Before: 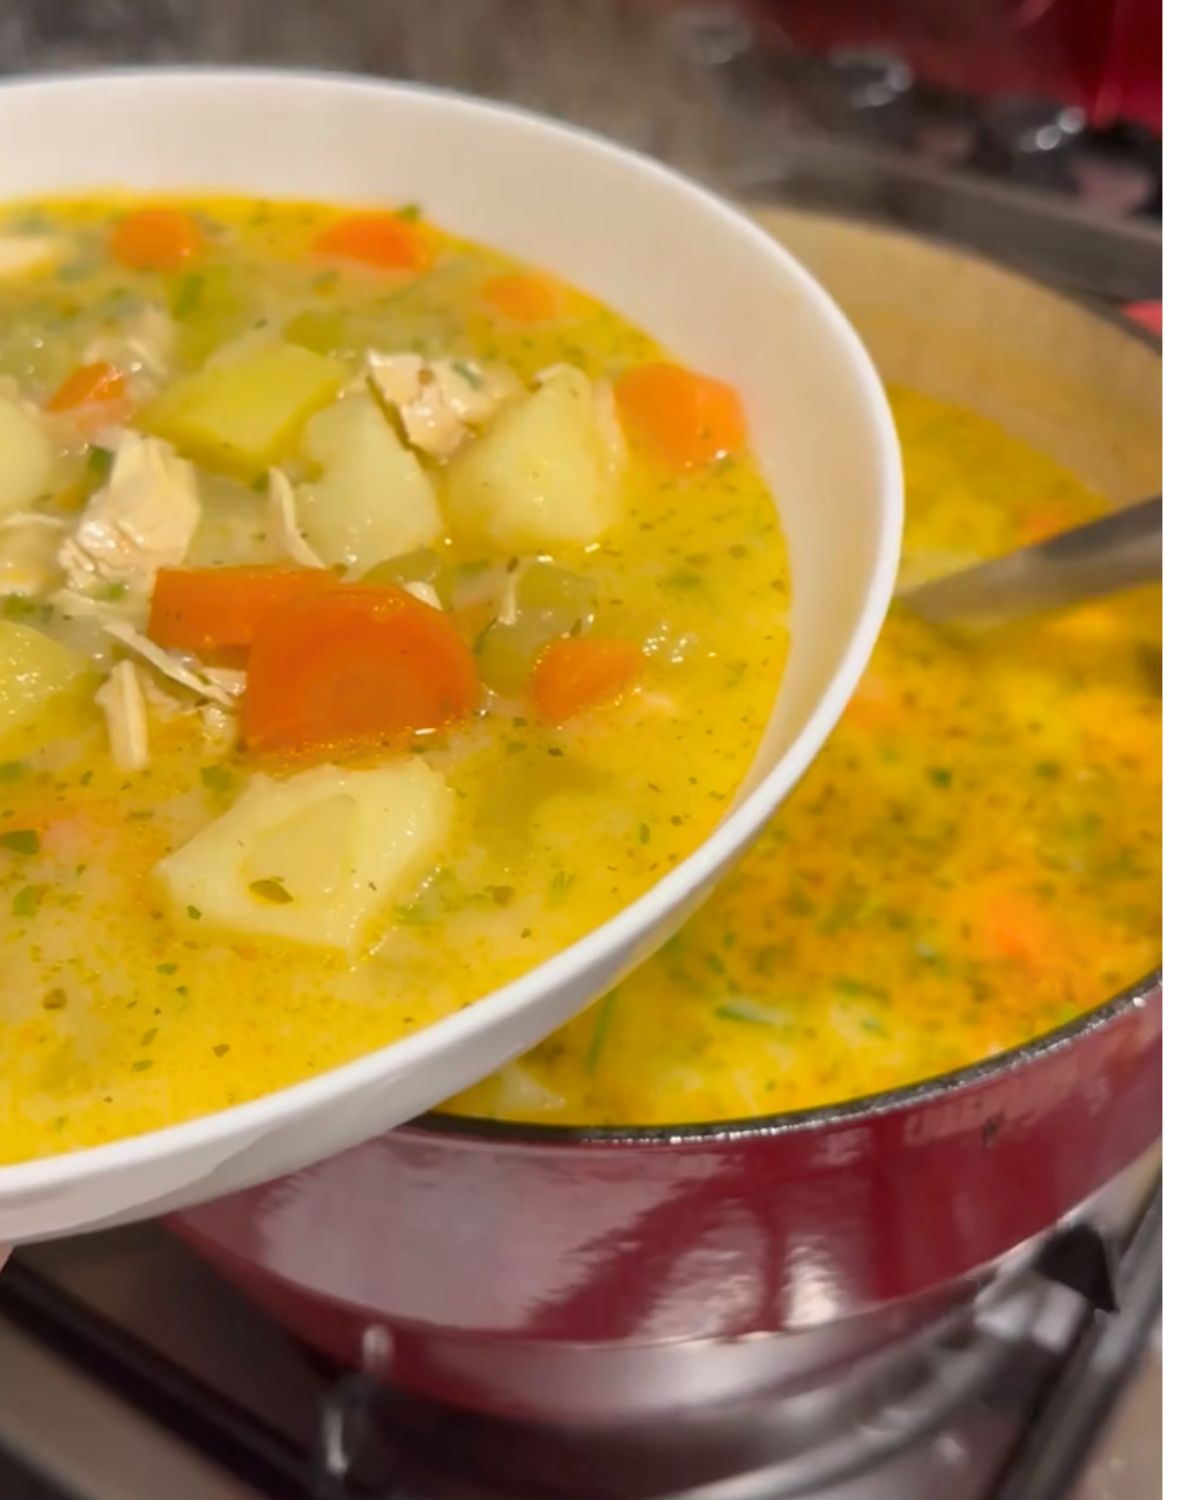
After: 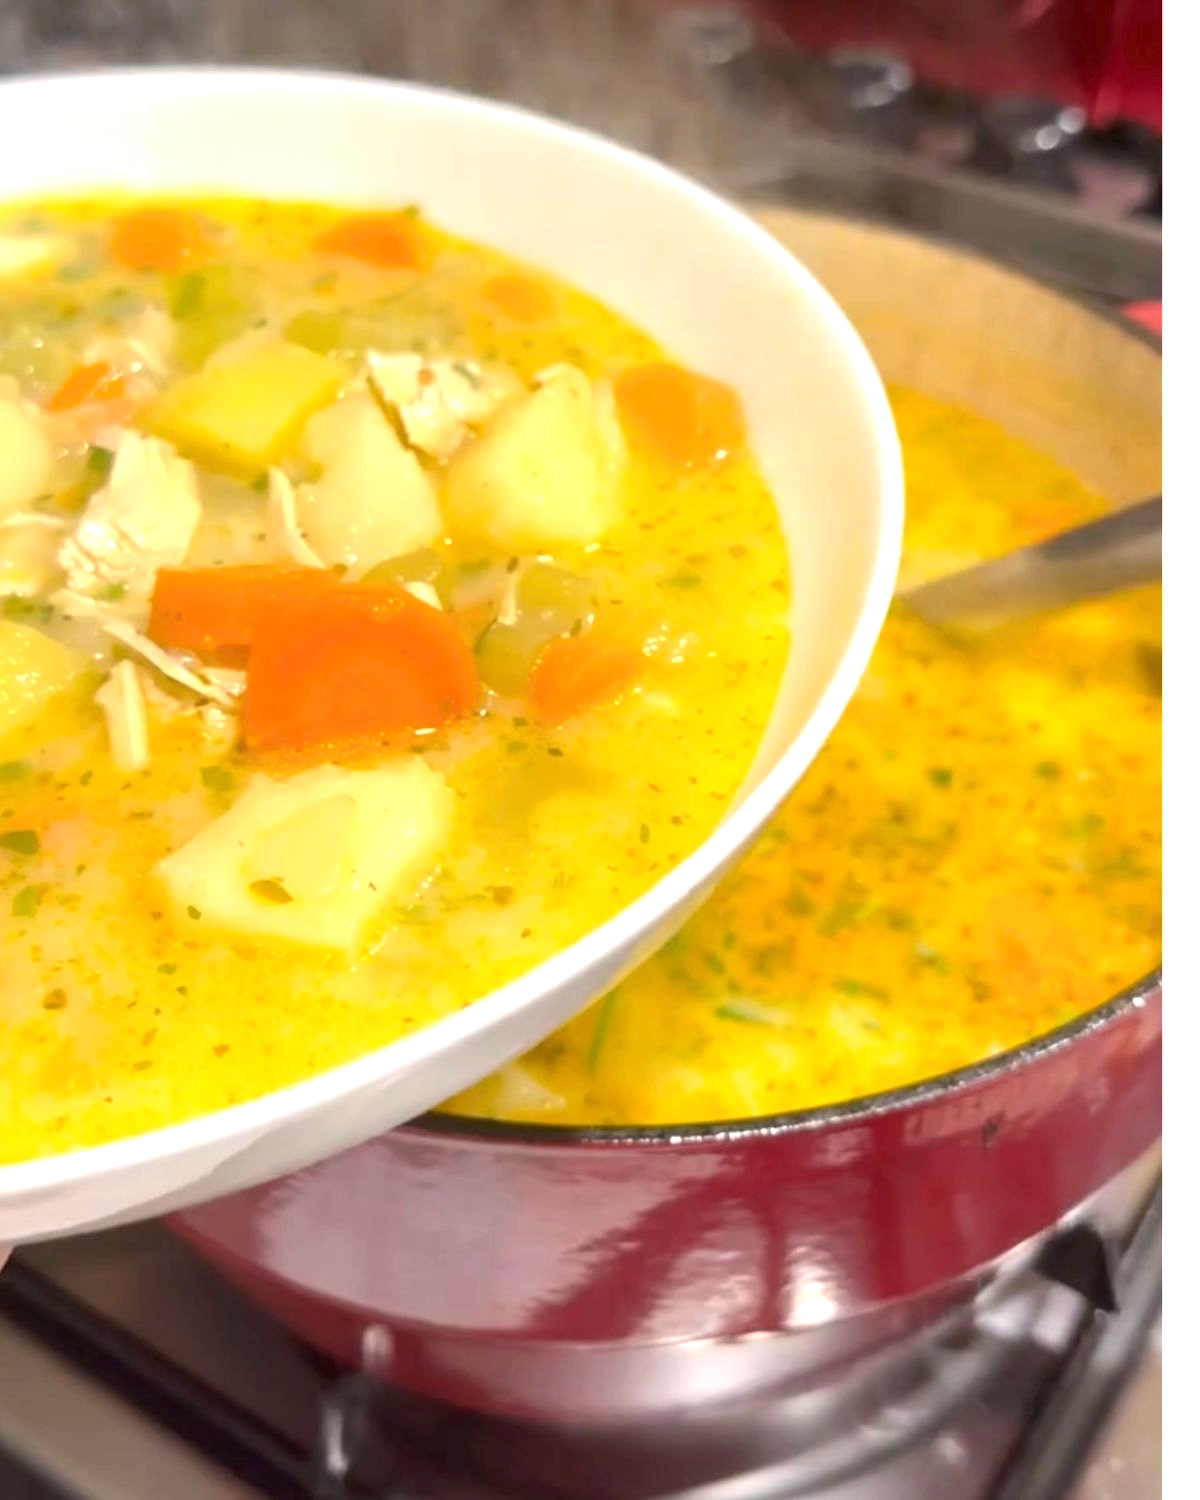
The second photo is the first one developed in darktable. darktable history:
exposure: exposure 0.818 EV, compensate highlight preservation false
